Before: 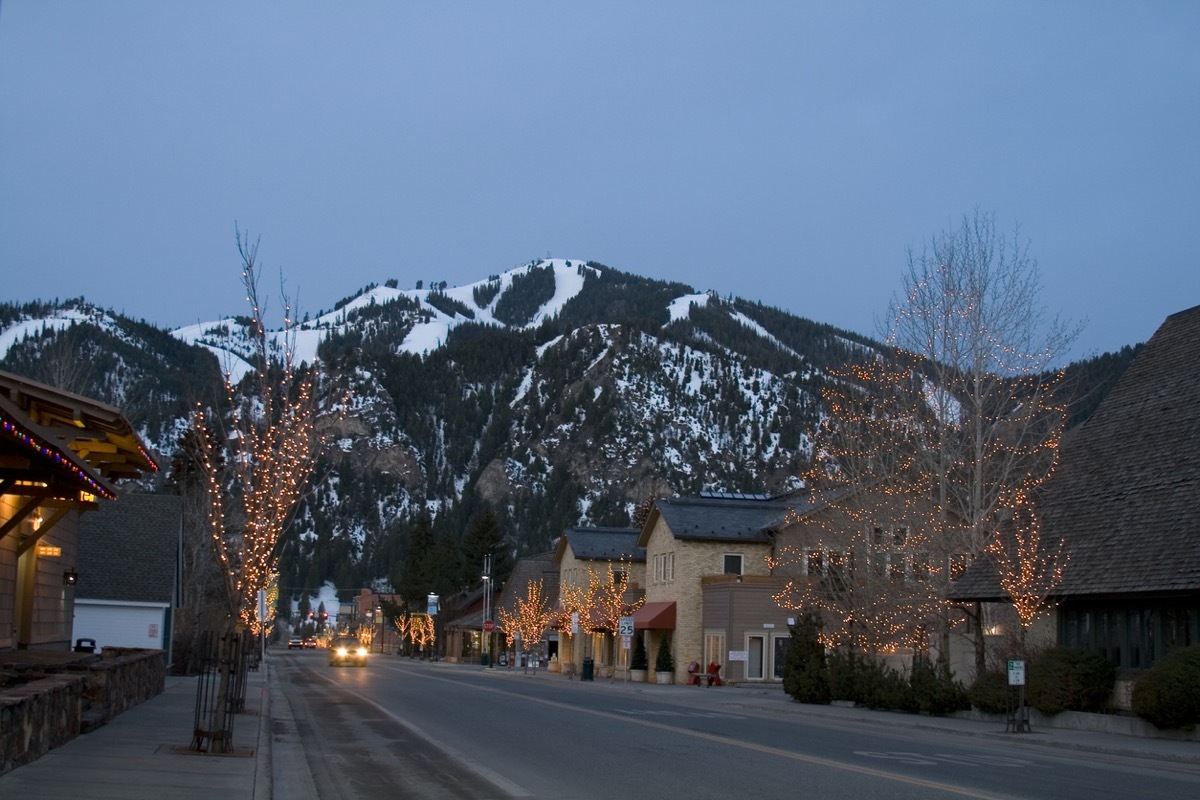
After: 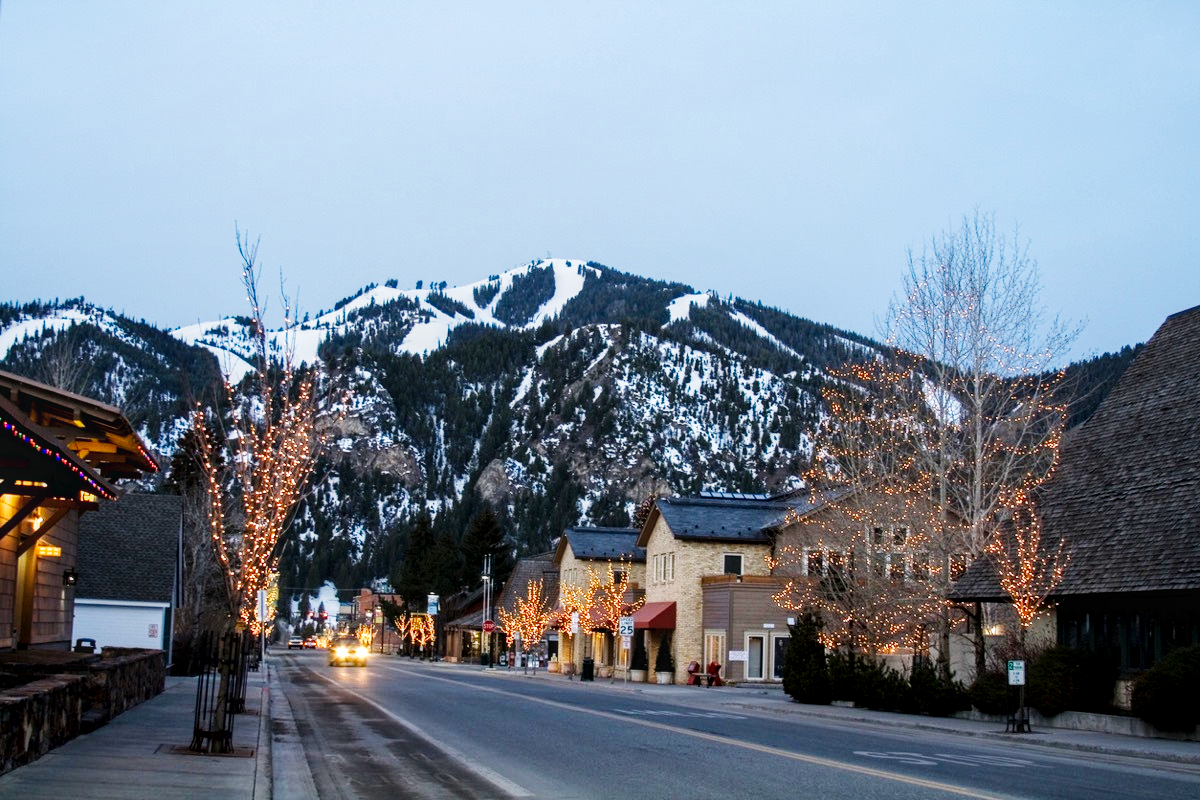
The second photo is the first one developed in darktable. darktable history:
local contrast: on, module defaults
levels: mode automatic, levels [0.062, 0.494, 0.925]
base curve: curves: ch0 [(0, 0.003) (0.001, 0.002) (0.006, 0.004) (0.02, 0.022) (0.048, 0.086) (0.094, 0.234) (0.162, 0.431) (0.258, 0.629) (0.385, 0.8) (0.548, 0.918) (0.751, 0.988) (1, 1)], preserve colors none
exposure: compensate exposure bias true, compensate highlight preservation false
